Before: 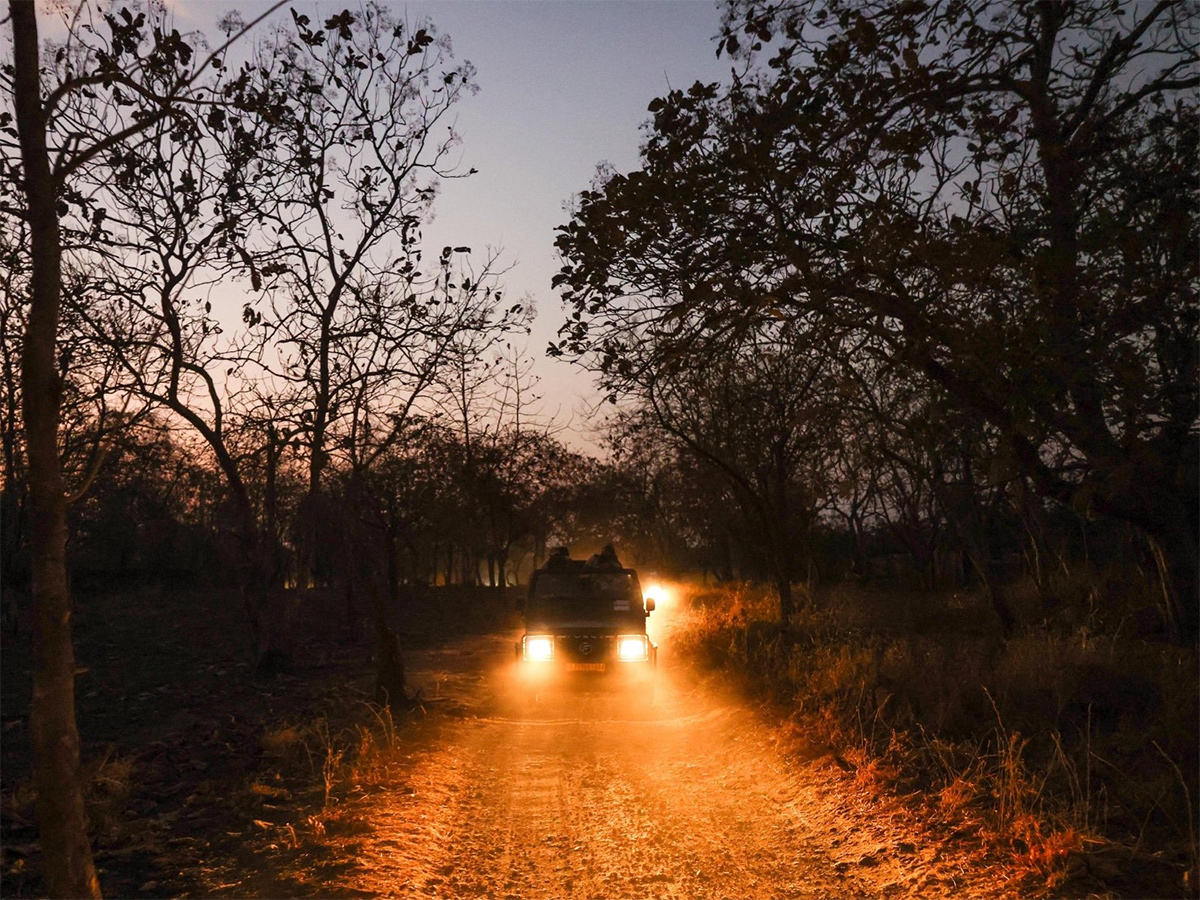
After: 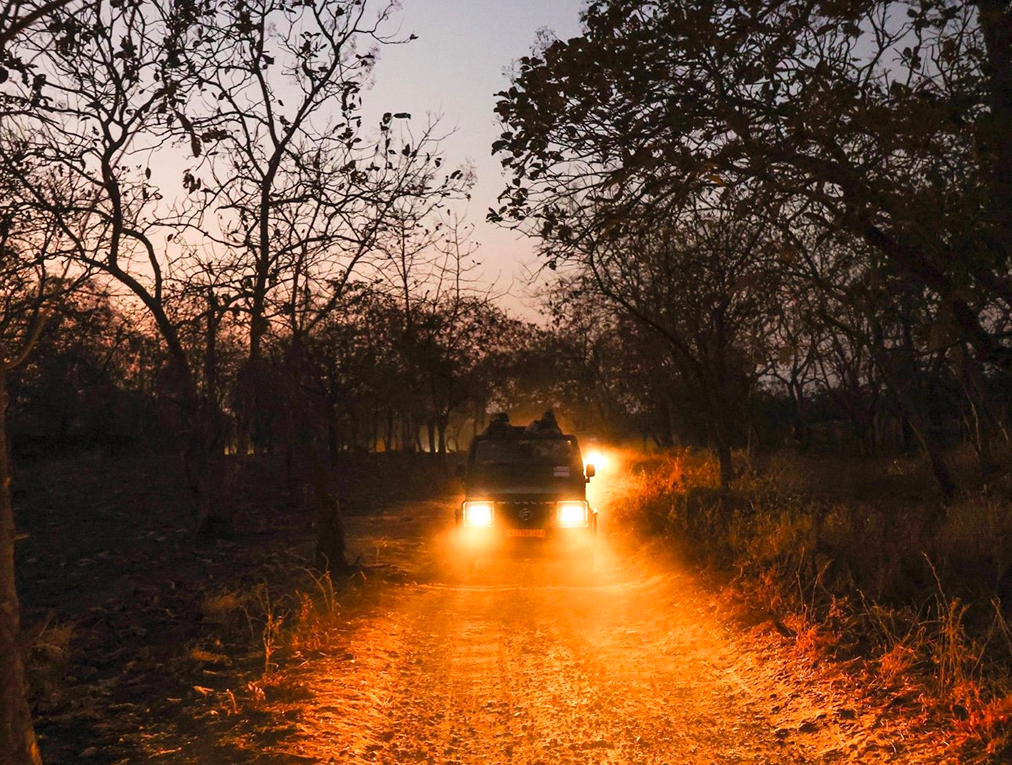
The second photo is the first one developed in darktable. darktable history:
crop and rotate: left 5.006%, top 14.995%, right 10.651%
contrast brightness saturation: contrast 0.071, brightness 0.078, saturation 0.178
